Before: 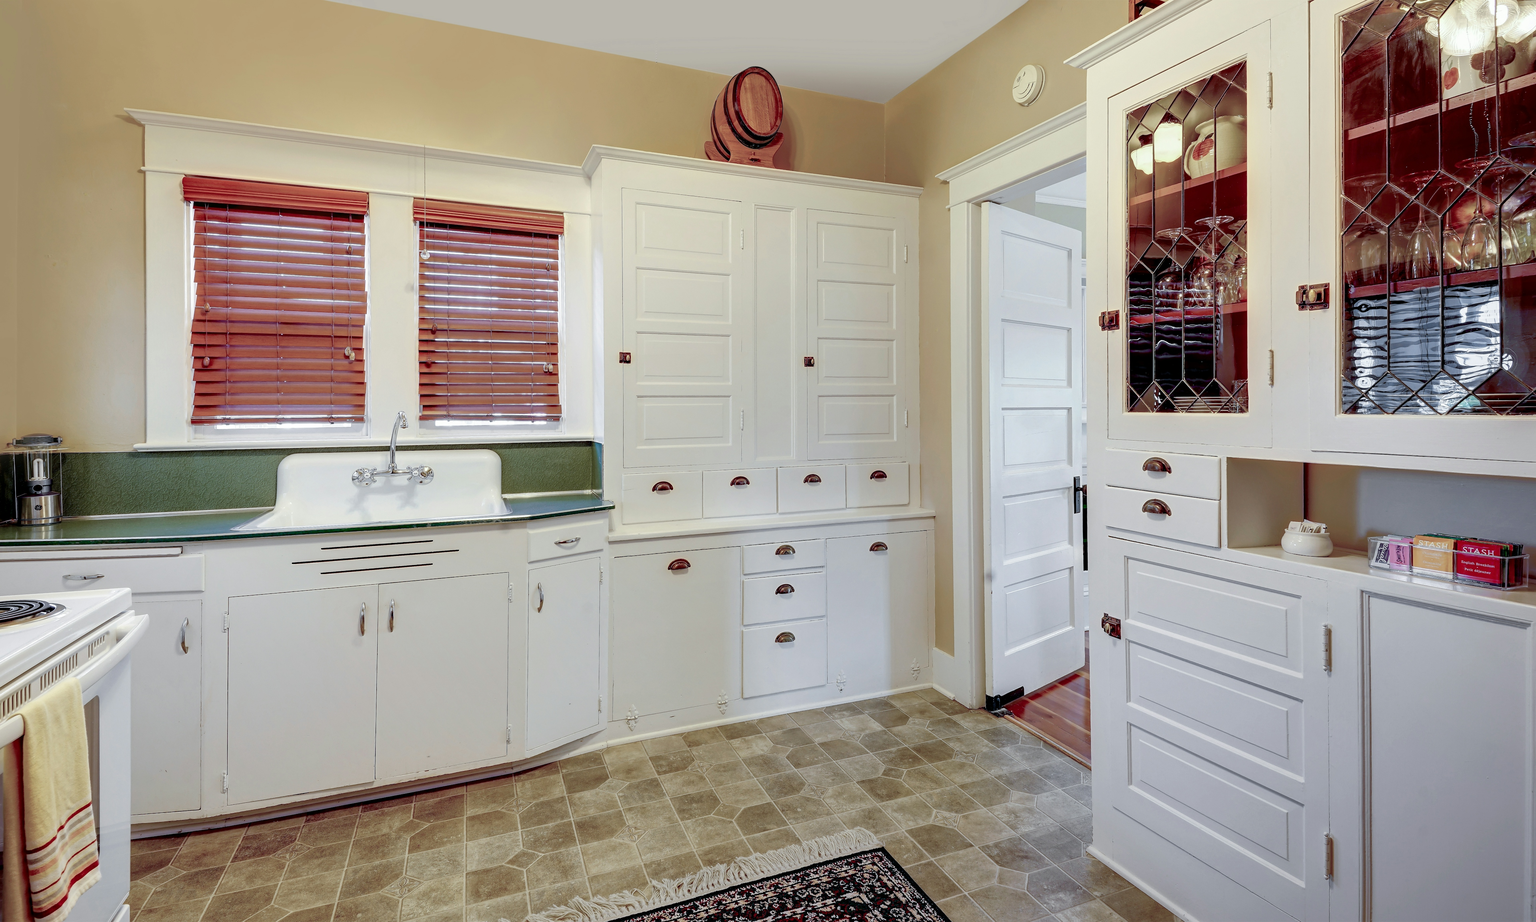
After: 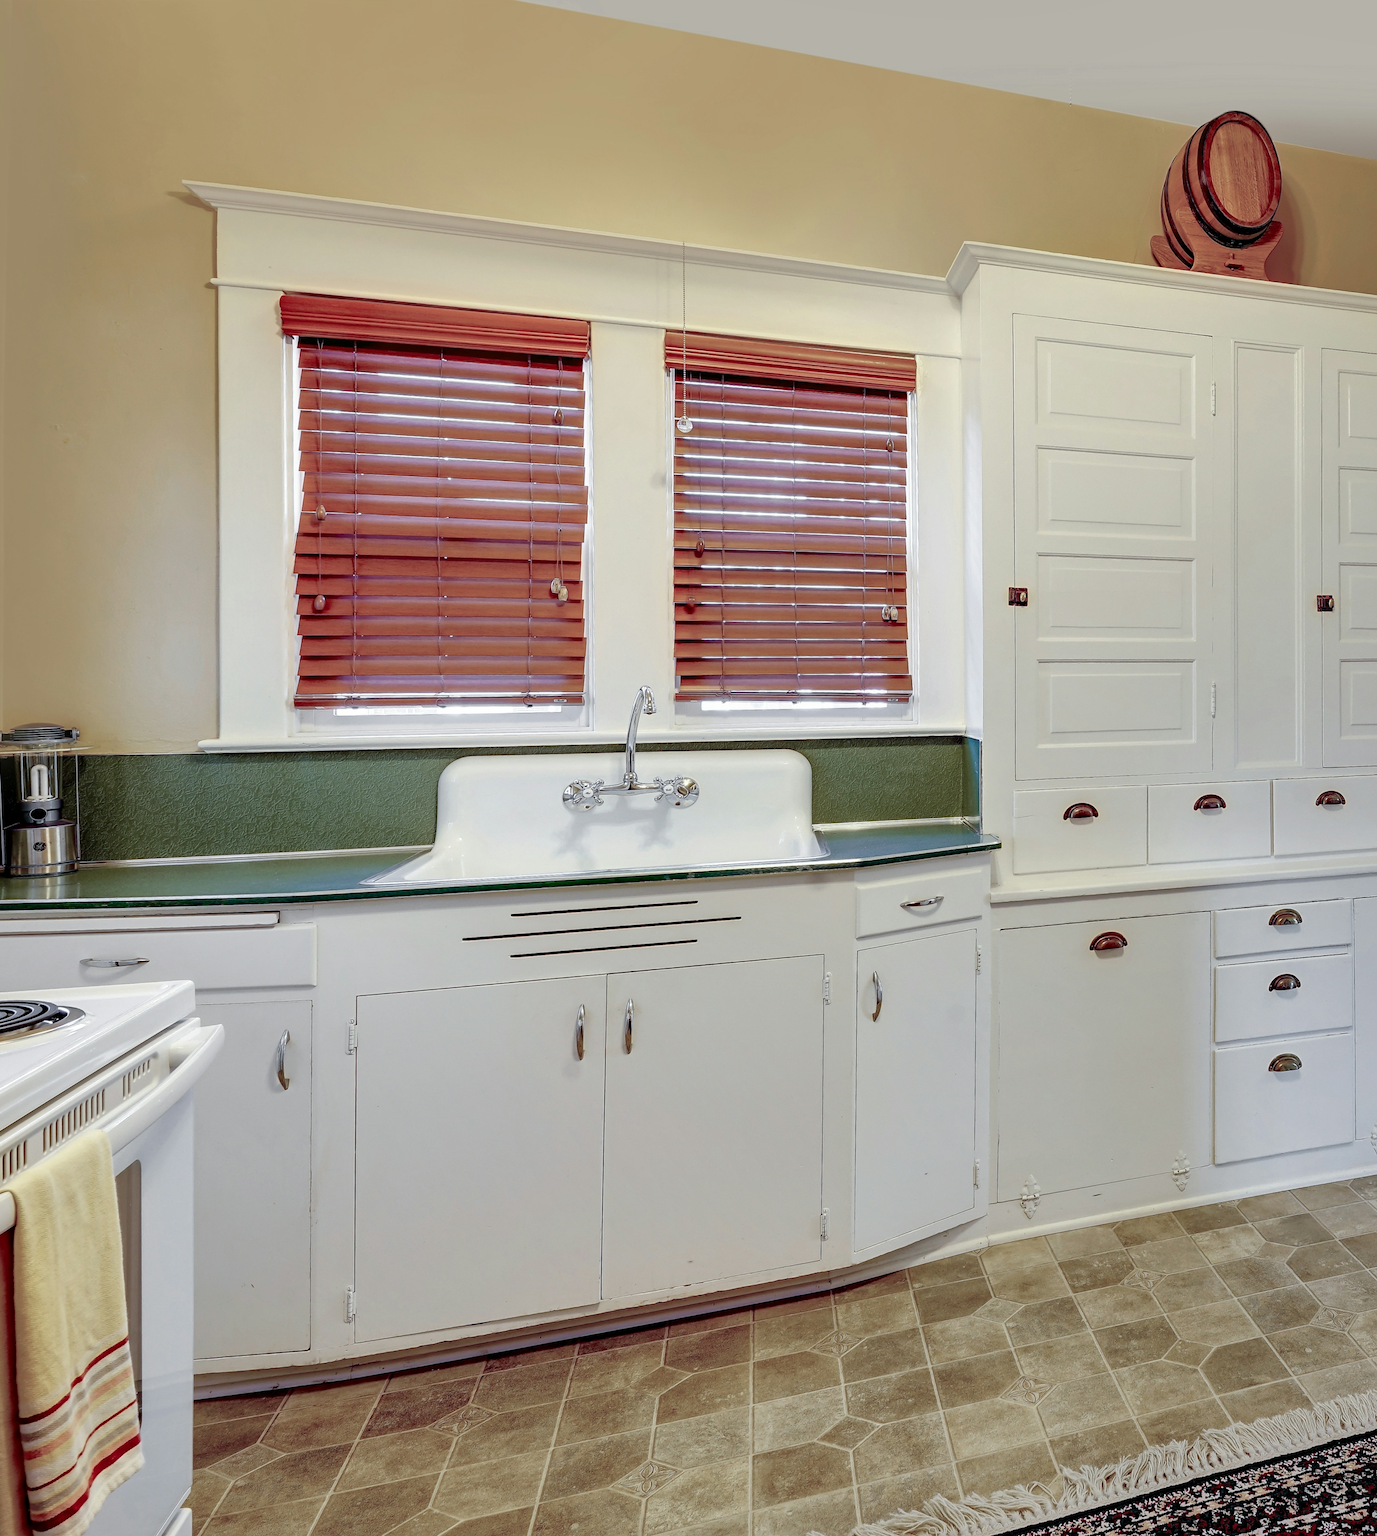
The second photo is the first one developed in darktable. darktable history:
shadows and highlights: radius 125.66, shadows 30.26, highlights -31.09, low approximation 0.01, soften with gaussian
crop: left 0.969%, right 45.277%, bottom 0.083%
